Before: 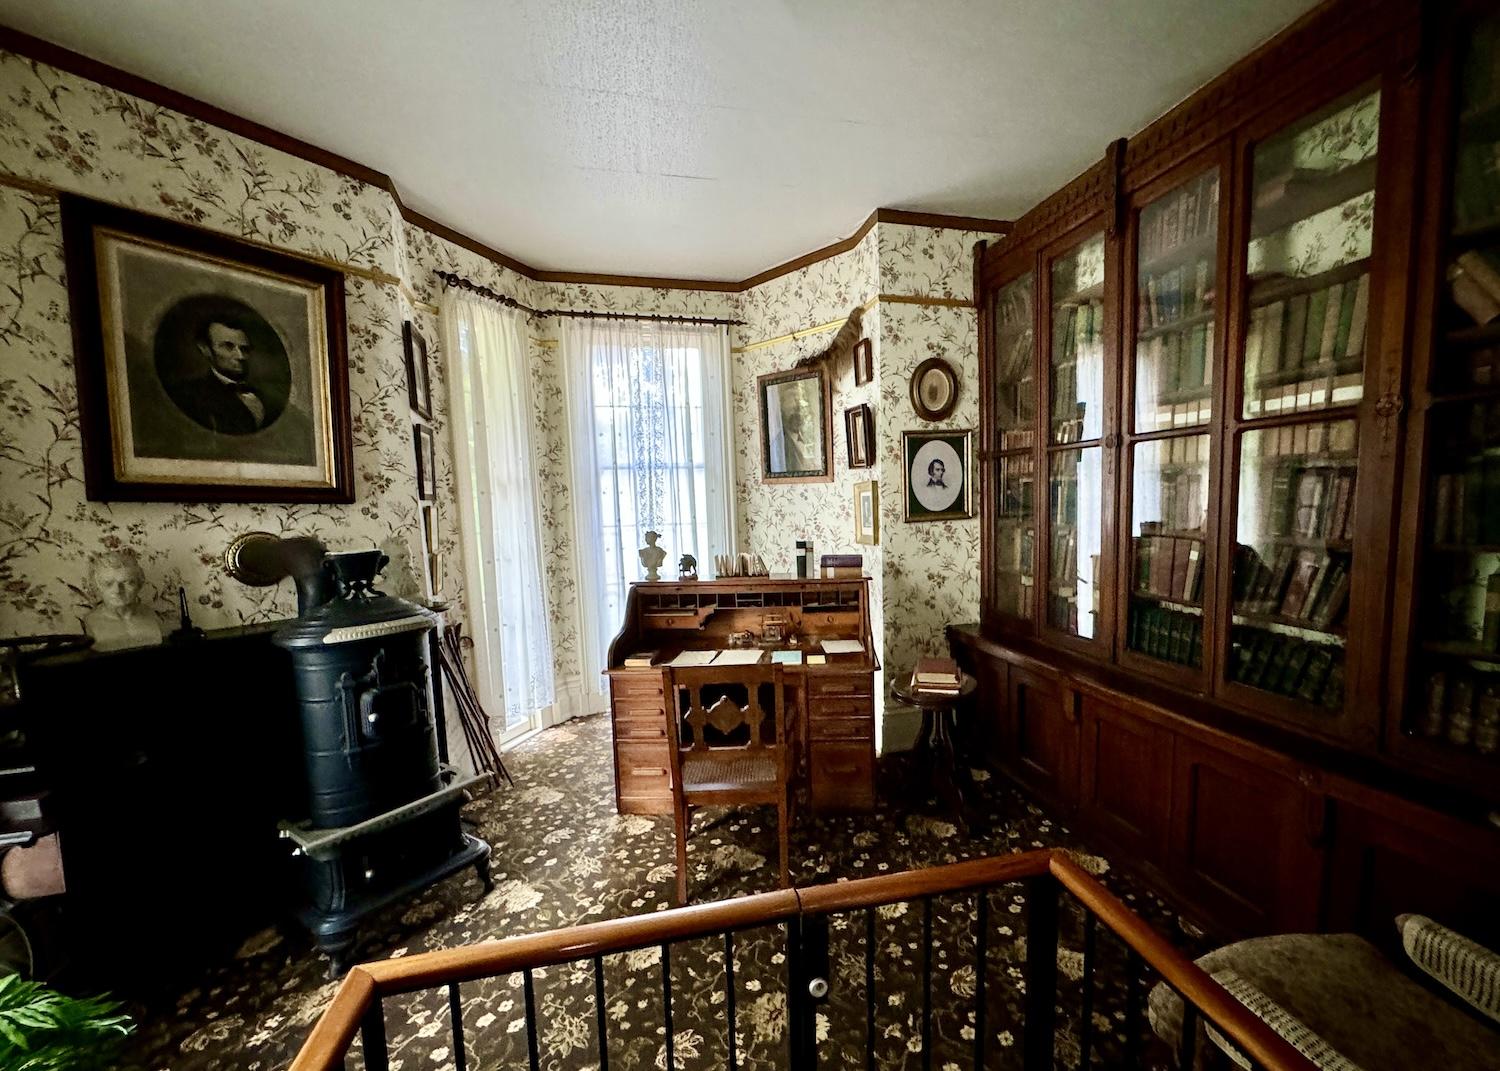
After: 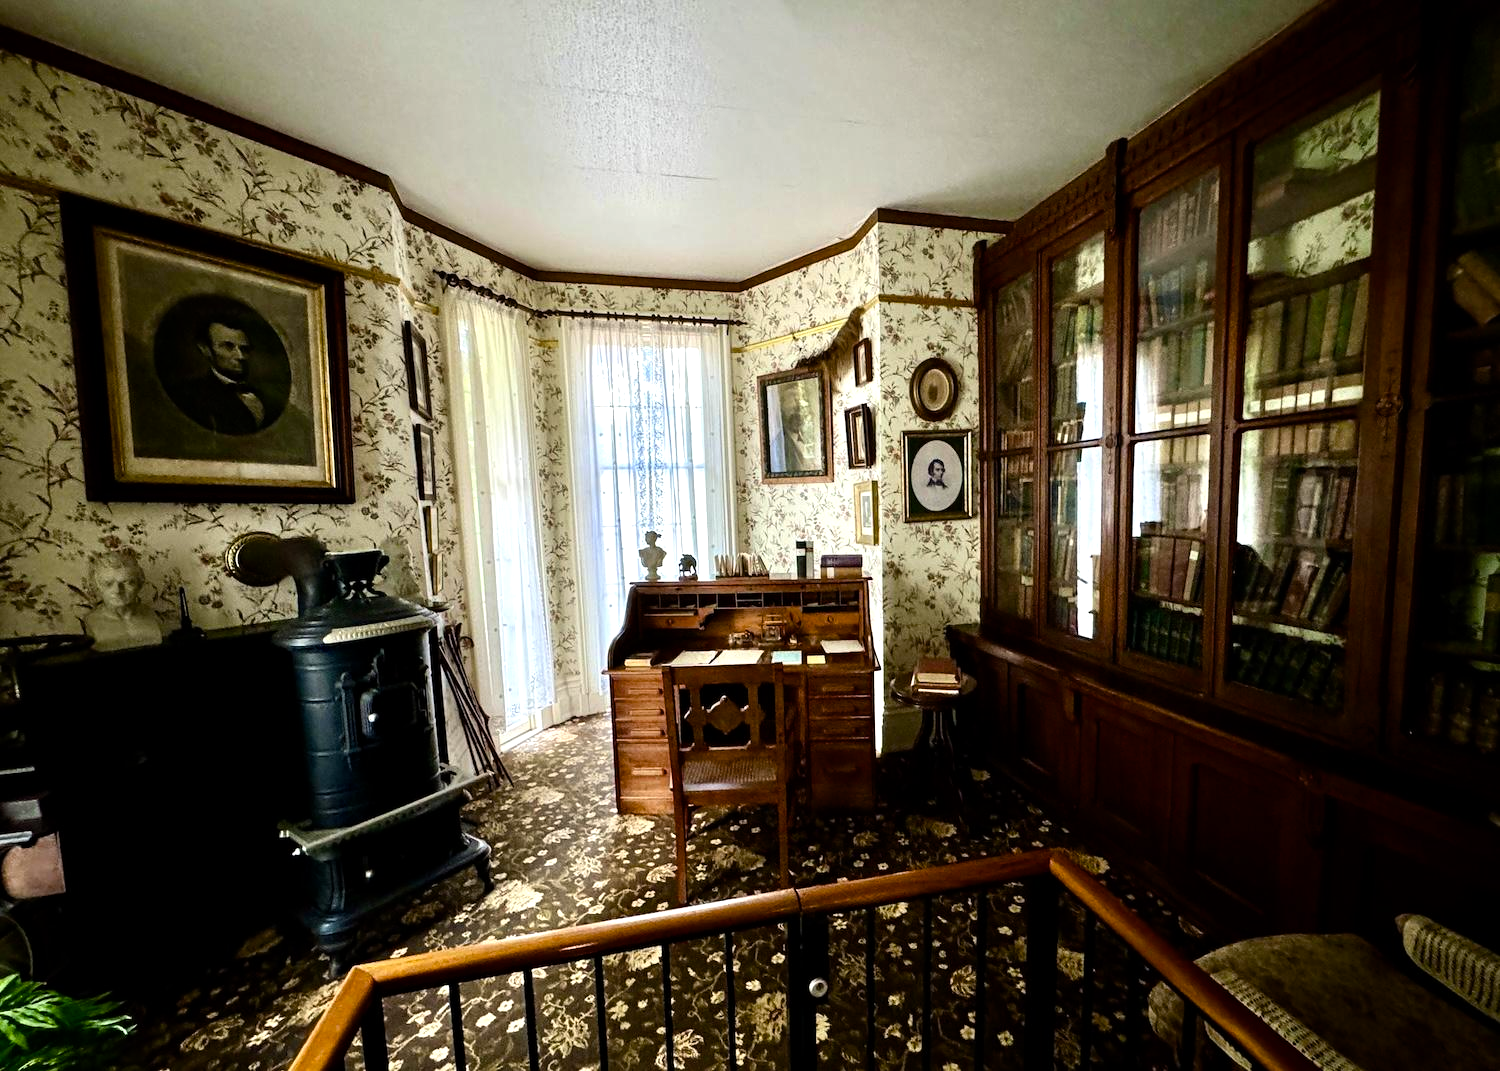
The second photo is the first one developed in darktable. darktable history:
color balance rgb: perceptual saturation grading › global saturation 19.466%, perceptual brilliance grading › highlights 2.533%, global vibrance 9.281%, contrast 15.026%, saturation formula JzAzBz (2021)
